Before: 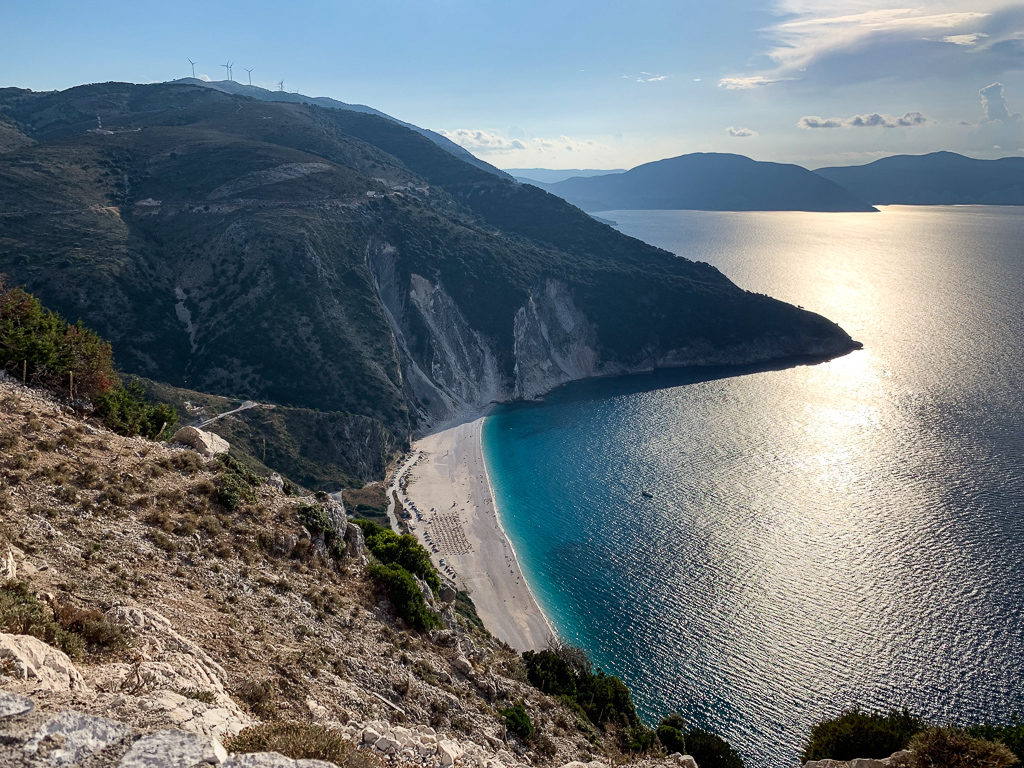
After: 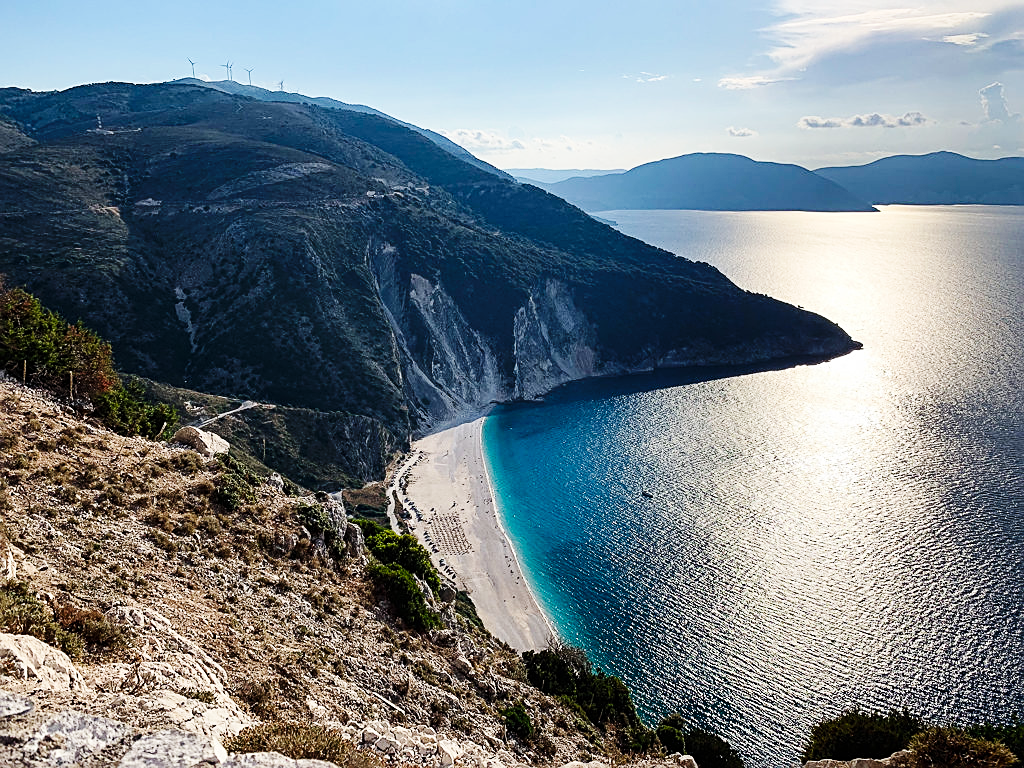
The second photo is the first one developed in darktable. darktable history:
base curve: curves: ch0 [(0, 0) (0.036, 0.025) (0.121, 0.166) (0.206, 0.329) (0.605, 0.79) (1, 1)], preserve colors none
sharpen: on, module defaults
